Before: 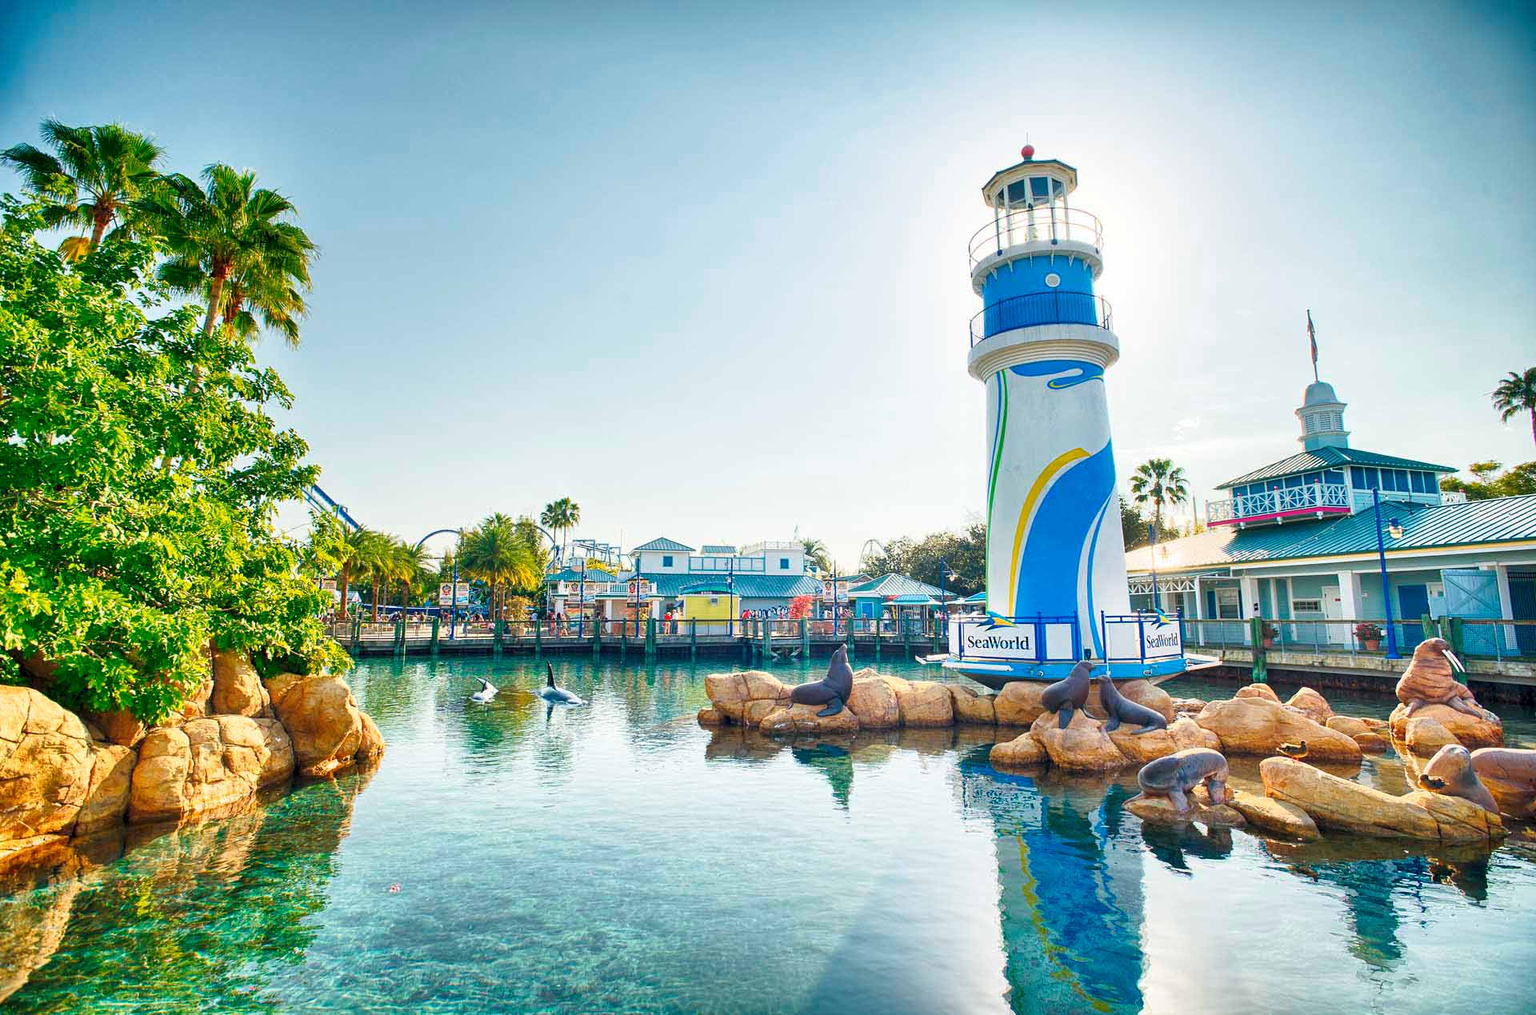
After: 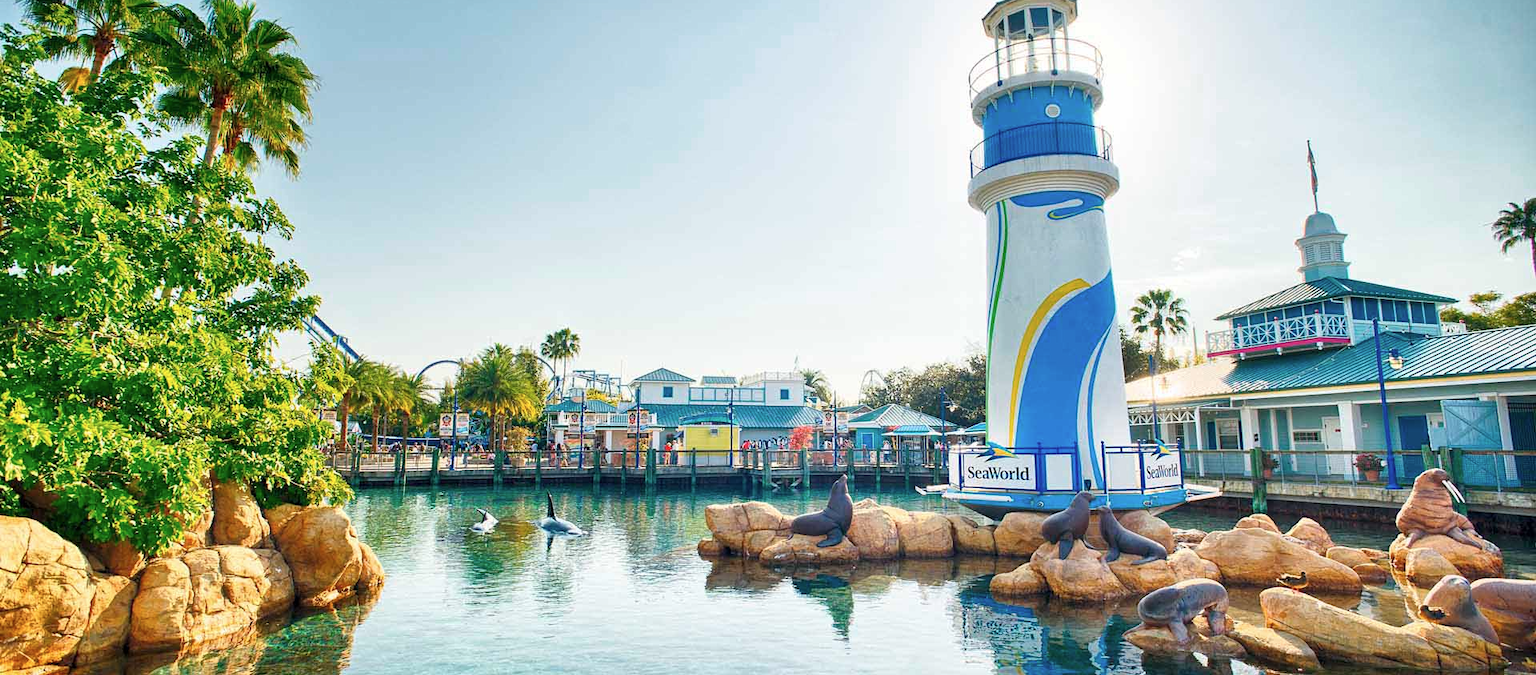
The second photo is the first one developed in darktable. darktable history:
crop: top 16.727%, bottom 16.727%
contrast brightness saturation: saturation -0.1
